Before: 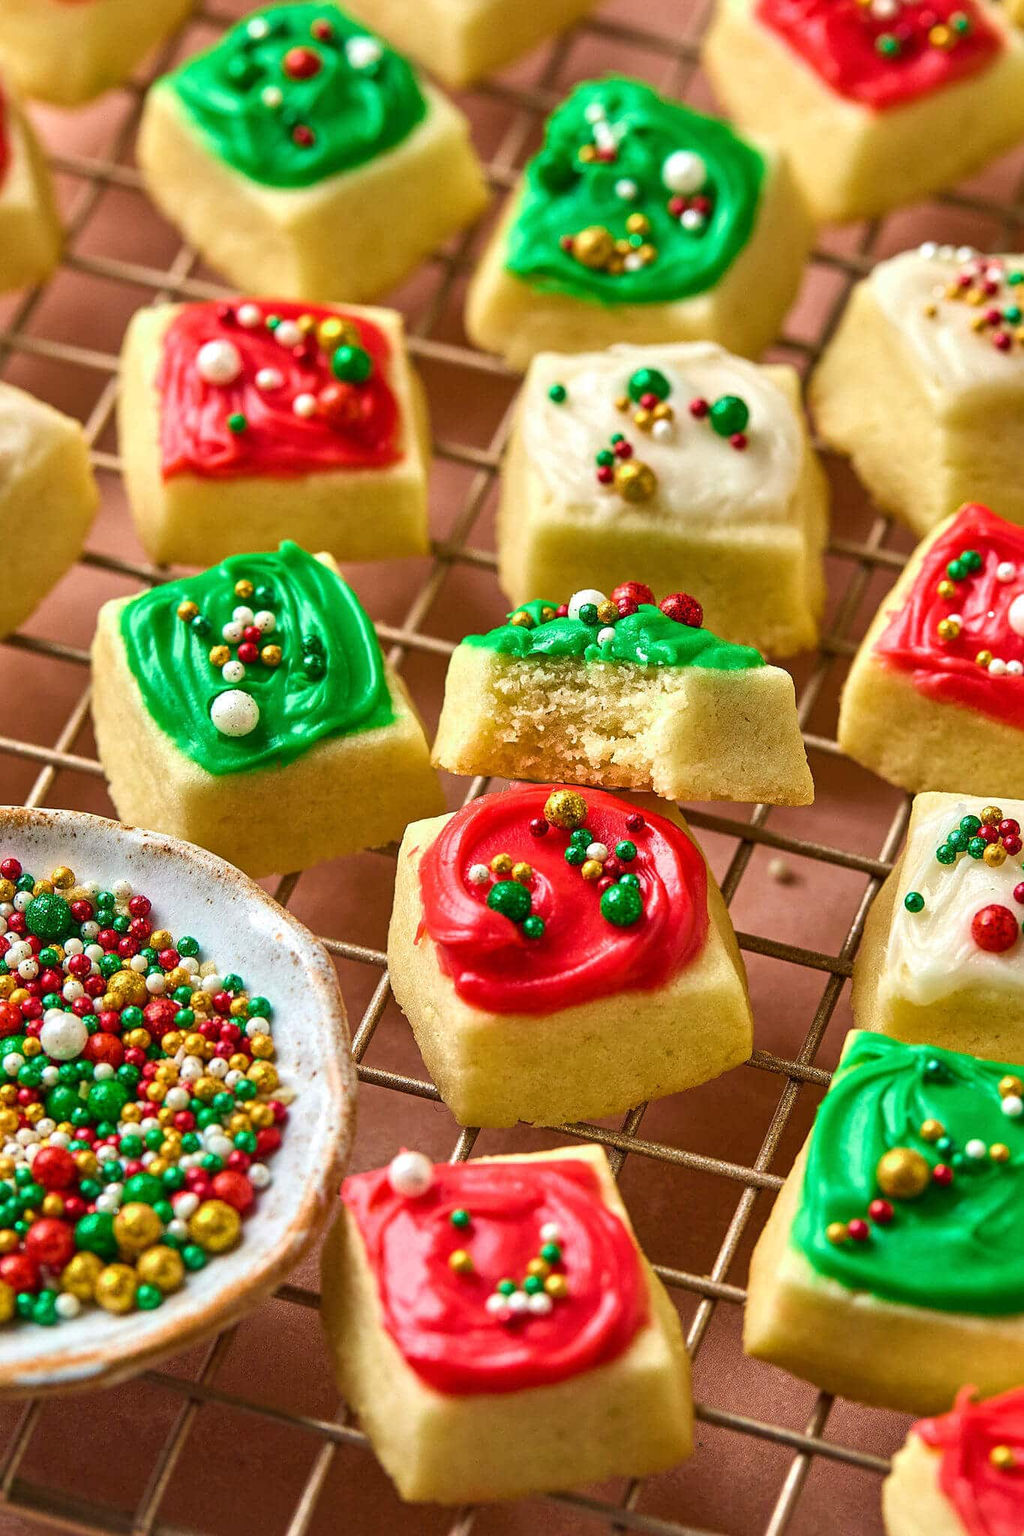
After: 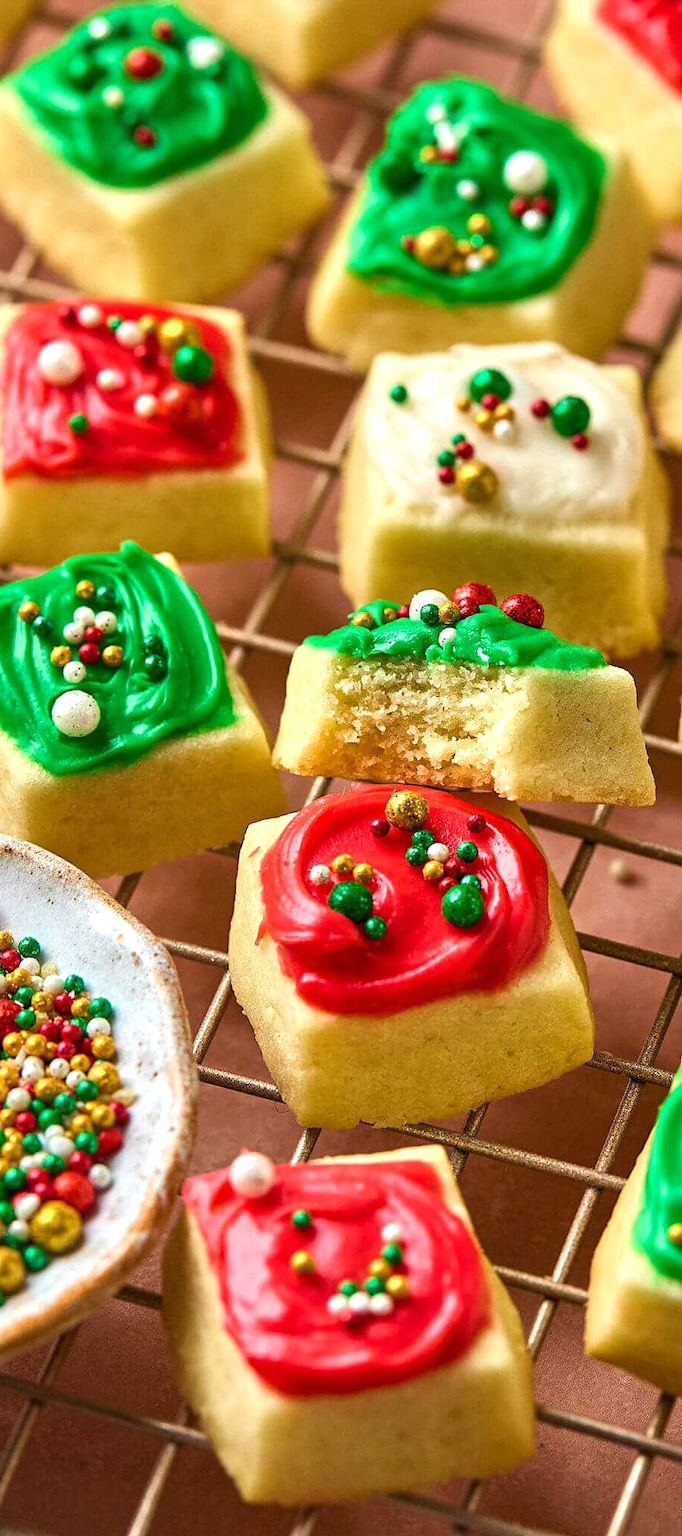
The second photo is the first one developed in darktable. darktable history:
levels: levels [0.016, 0.484, 0.953]
color balance: on, module defaults
crop and rotate: left 15.546%, right 17.787%
